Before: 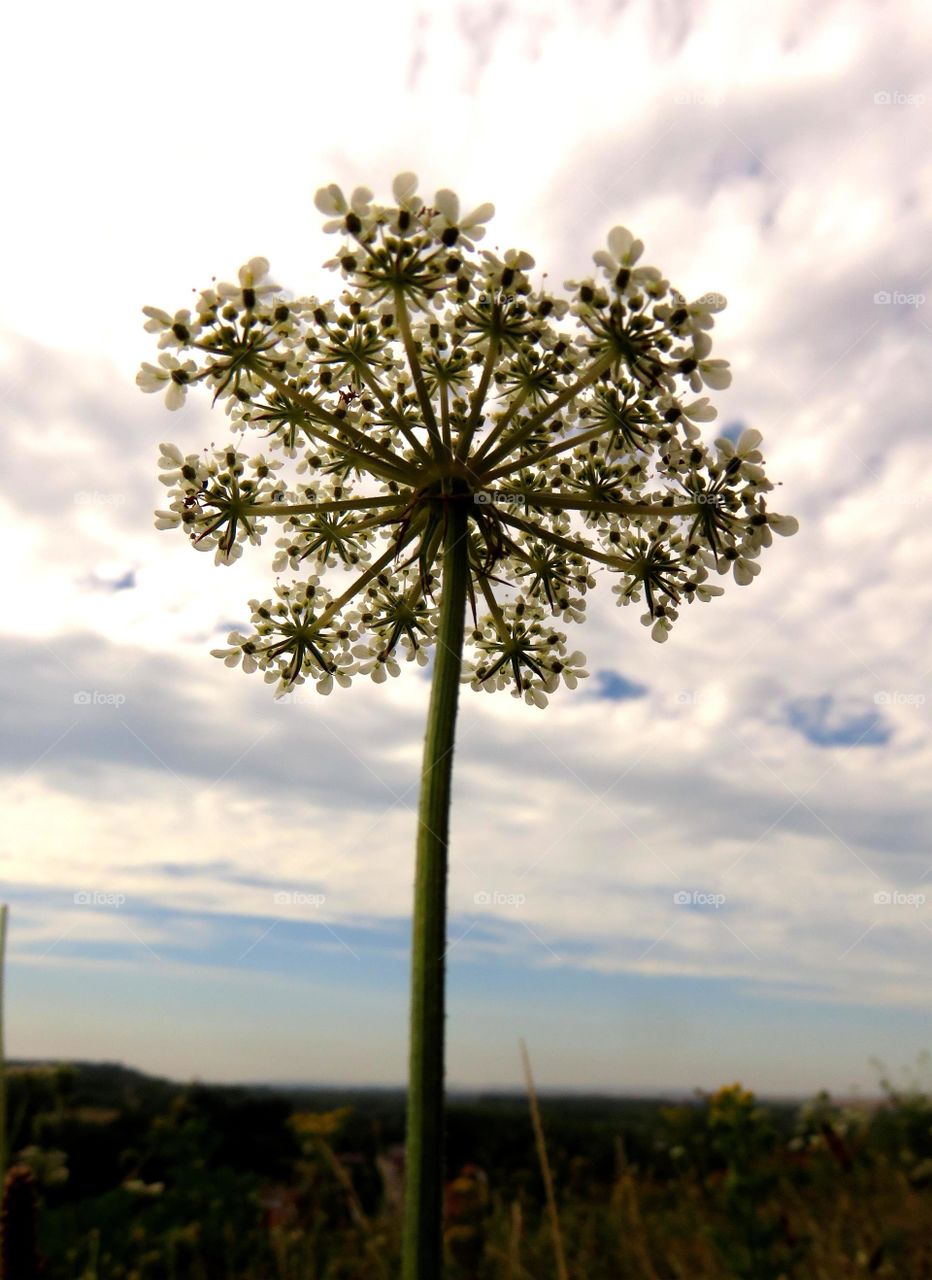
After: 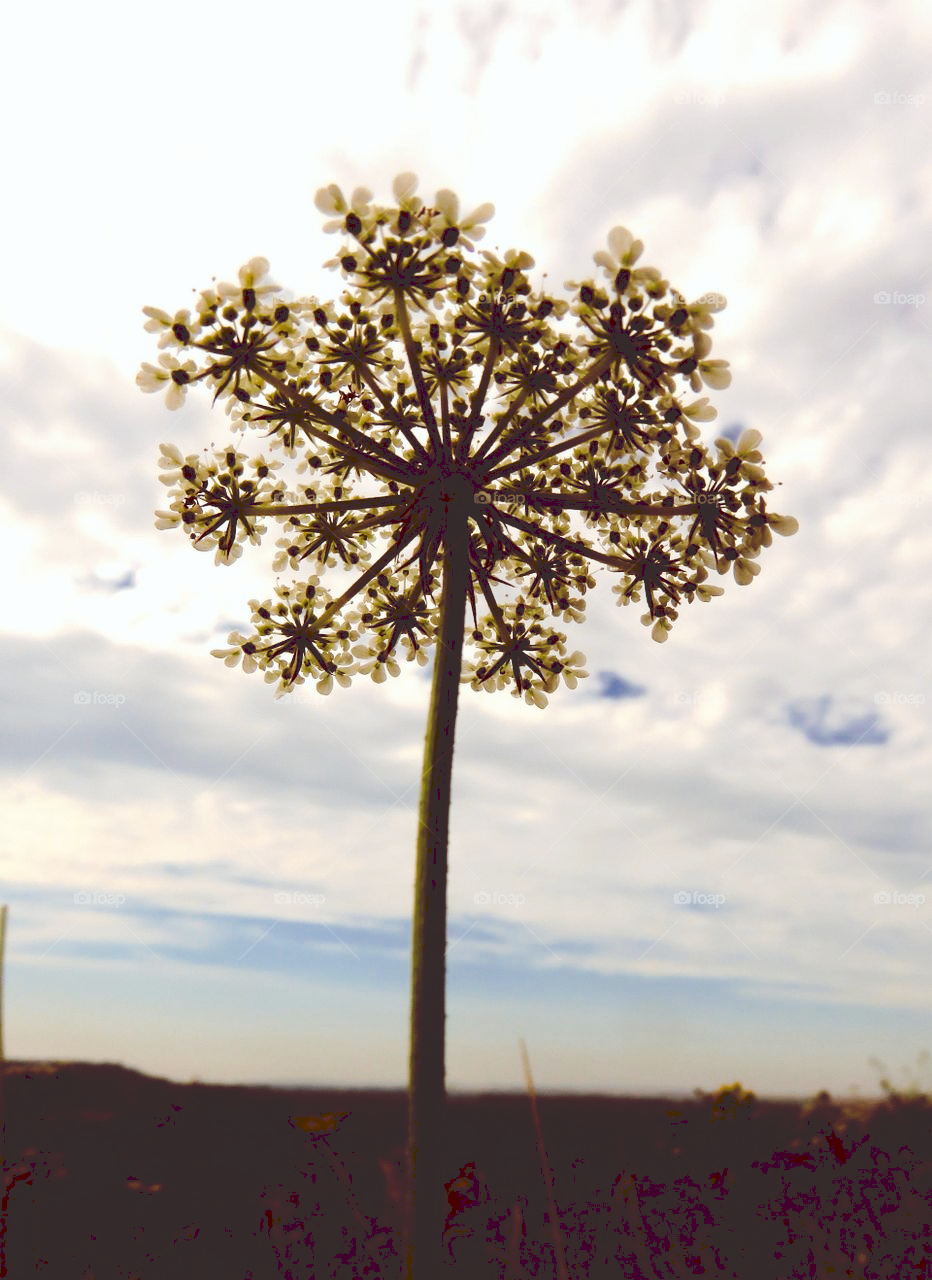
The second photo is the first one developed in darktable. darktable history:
tone curve: curves: ch0 [(0, 0) (0.003, 0.178) (0.011, 0.177) (0.025, 0.177) (0.044, 0.178) (0.069, 0.178) (0.1, 0.18) (0.136, 0.183) (0.177, 0.199) (0.224, 0.227) (0.277, 0.278) (0.335, 0.357) (0.399, 0.449) (0.468, 0.546) (0.543, 0.65) (0.623, 0.724) (0.709, 0.804) (0.801, 0.868) (0.898, 0.921) (1, 1)], preserve colors none
color look up table: target L [94.74, 95.08, 87.25, 87.79, 76.79, 54.02, 52.24, 52.19, 49.82, 29.69, 26.75, 7.028, 200.37, 94.85, 77.84, 70.85, 56.5, 56.63, 53.75, 47.99, 41.38, 35.36, 29.91, 31.1, 11.82, 6.615, 84.83, 65.49, 61.21, 63.75, 53.71, 48.31, 53.93, 49.27, 45.74, 46.06, 39.38, 31.93, 27.55, 33.33, 13.56, 14.67, 8.932, 74.64, 72.18, 59.55, 49.29, 44.66, 24.95], target a [-12, -6.388, -38.22, -47, -55.25, -35.87, -5.494, -26.04, -3.475, -12.43, -14.6, 39.29, 0, 3.366, 20.89, 22, 49.4, 36.27, 20.12, 53.96, 53.4, 35.47, 10.98, 9.374, 48.96, 38.09, 32.4, 0.281, 28.75, 70.3, 58.48, 15.17, 85.39, 31.08, 3.57, 62.82, 50.28, 37.21, 14.21, 51.34, 55.56, 60.85, 43.53, -28.74, -10.32, -16.75, -17.19, -0.054, -0.512], target b [64.57, 23.05, 67.59, -7.744, 26.33, 46.67, 46.4, 15.98, 38.15, 5.663, 45.52, 11.61, 0, 1.708, 9.135, 35.86, 31.45, 55.24, 19.83, 13.02, 70.58, 37.78, 51.04, 8.3, 19.87, 10.87, -19.89, 1.903, -3.586, -52.93, -10.41, -70.74, -60.32, -21.22, 3.386, -36.78, -11.64, -5.974, -38.13, -49.66, -34.12, -57.65, 14.8, -28.87, -35.05, -50.12, -16.7, -35.92, -10.79], num patches 49
